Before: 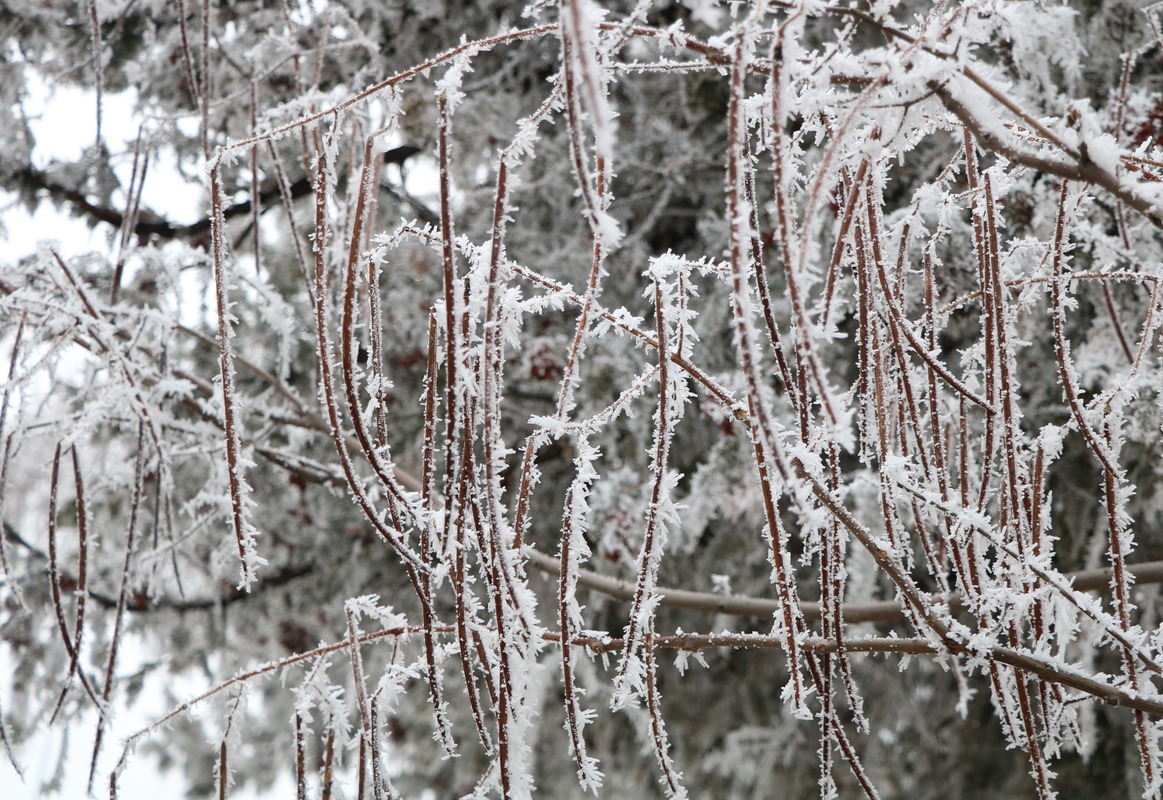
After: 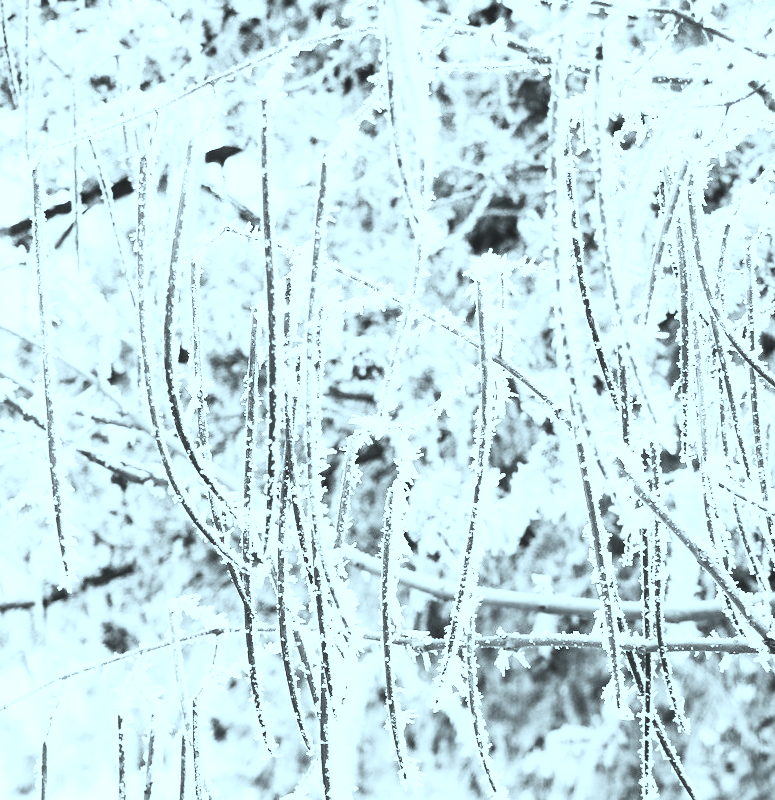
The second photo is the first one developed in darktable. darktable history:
contrast brightness saturation: contrast 0.535, brightness 0.472, saturation -0.981
crop: left 15.407%, right 17.895%
color correction: highlights a* -10.29, highlights b* -10.25
exposure: black level correction 0, exposure 1.392 EV, compensate highlight preservation false
